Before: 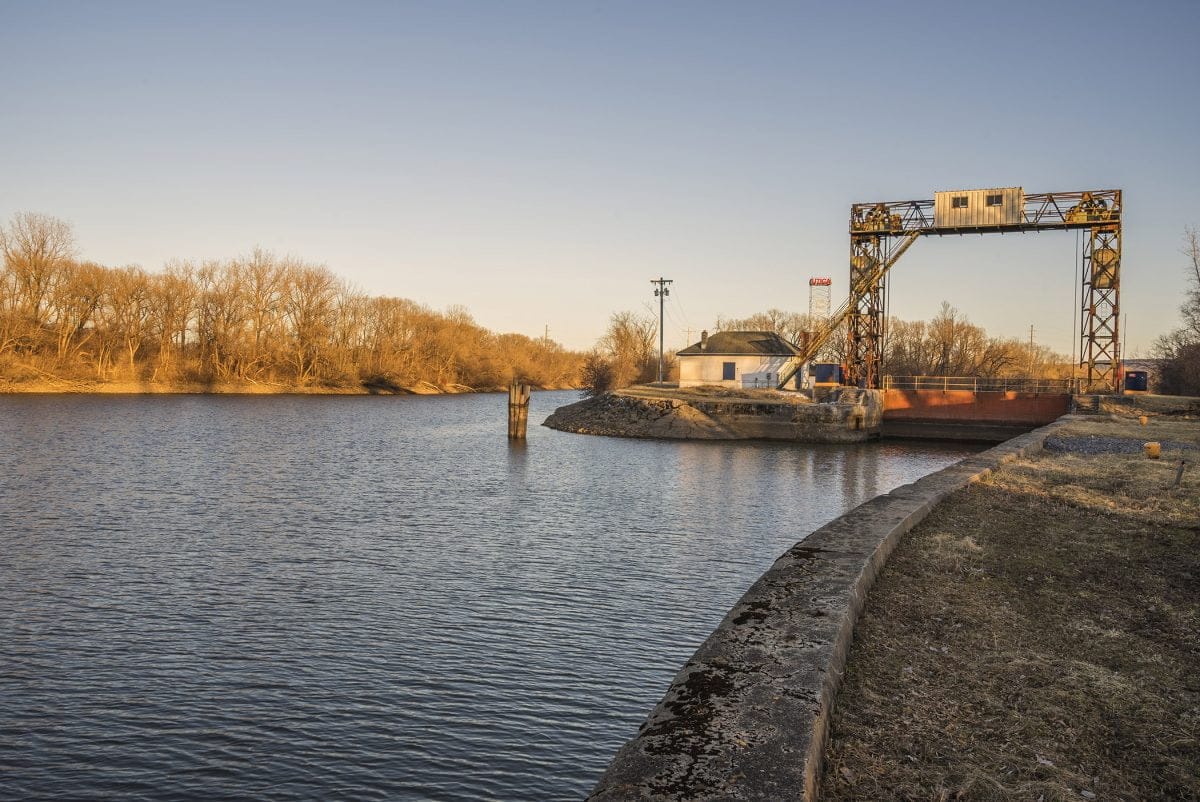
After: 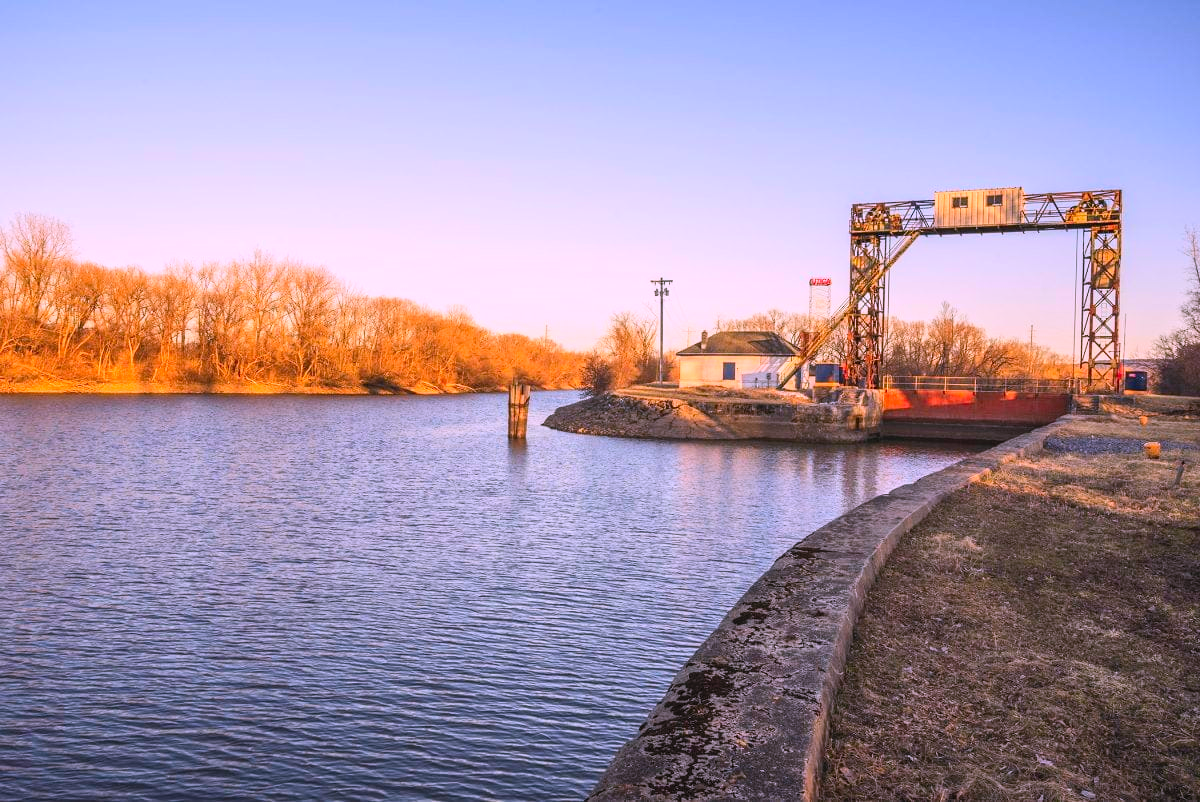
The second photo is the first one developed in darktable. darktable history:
contrast brightness saturation: contrast 0.202, brightness 0.2, saturation 0.791
color correction: highlights a* 15.16, highlights b* -25.39
